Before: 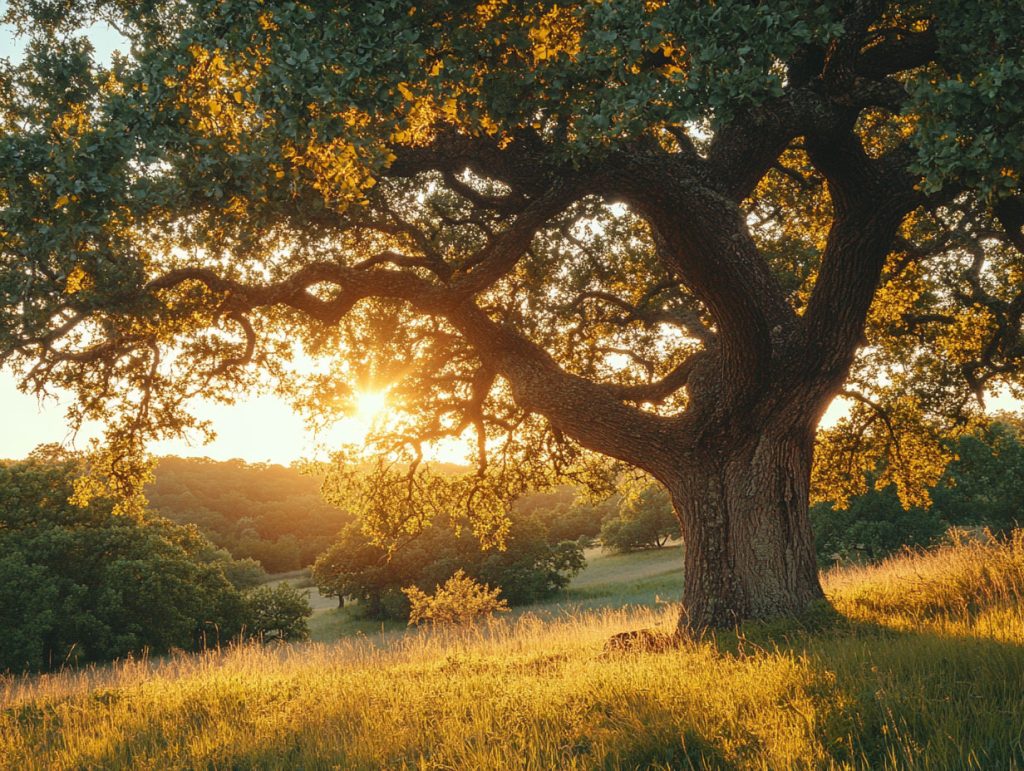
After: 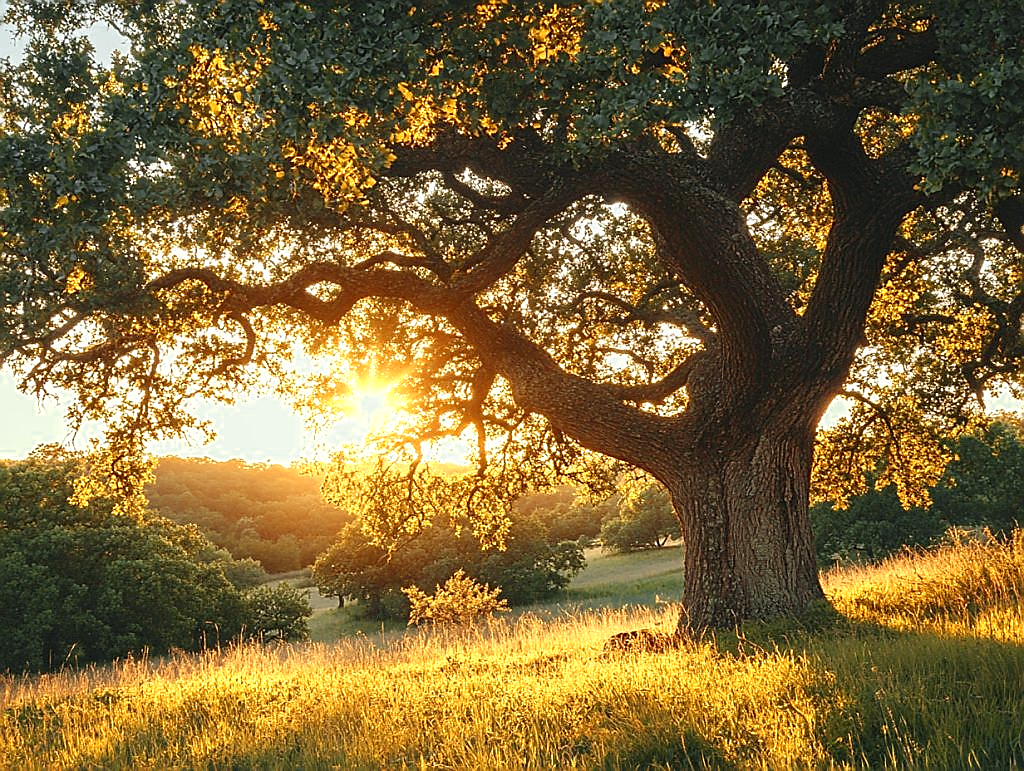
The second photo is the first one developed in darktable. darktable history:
color zones: curves: ch0 [(0.004, 0.305) (0.261, 0.623) (0.389, 0.399) (0.708, 0.571) (0.947, 0.34)]; ch1 [(0.025, 0.645) (0.229, 0.584) (0.326, 0.551) (0.484, 0.262) (0.757, 0.643)]
sharpen: radius 1.4, amount 1.25, threshold 0.7
